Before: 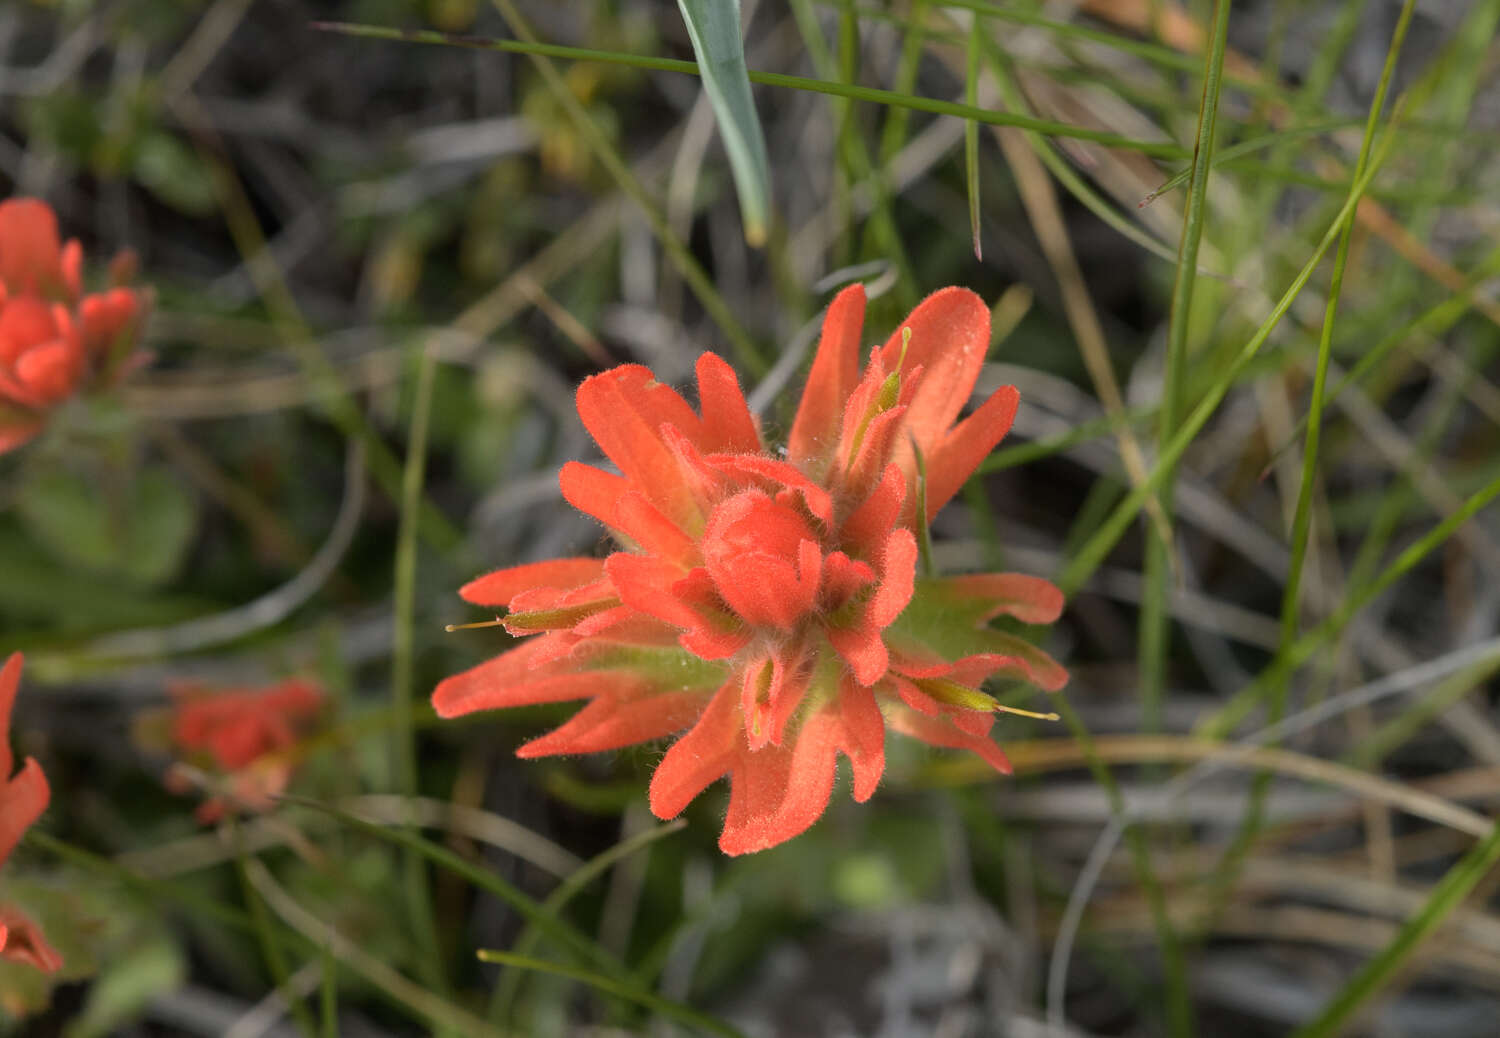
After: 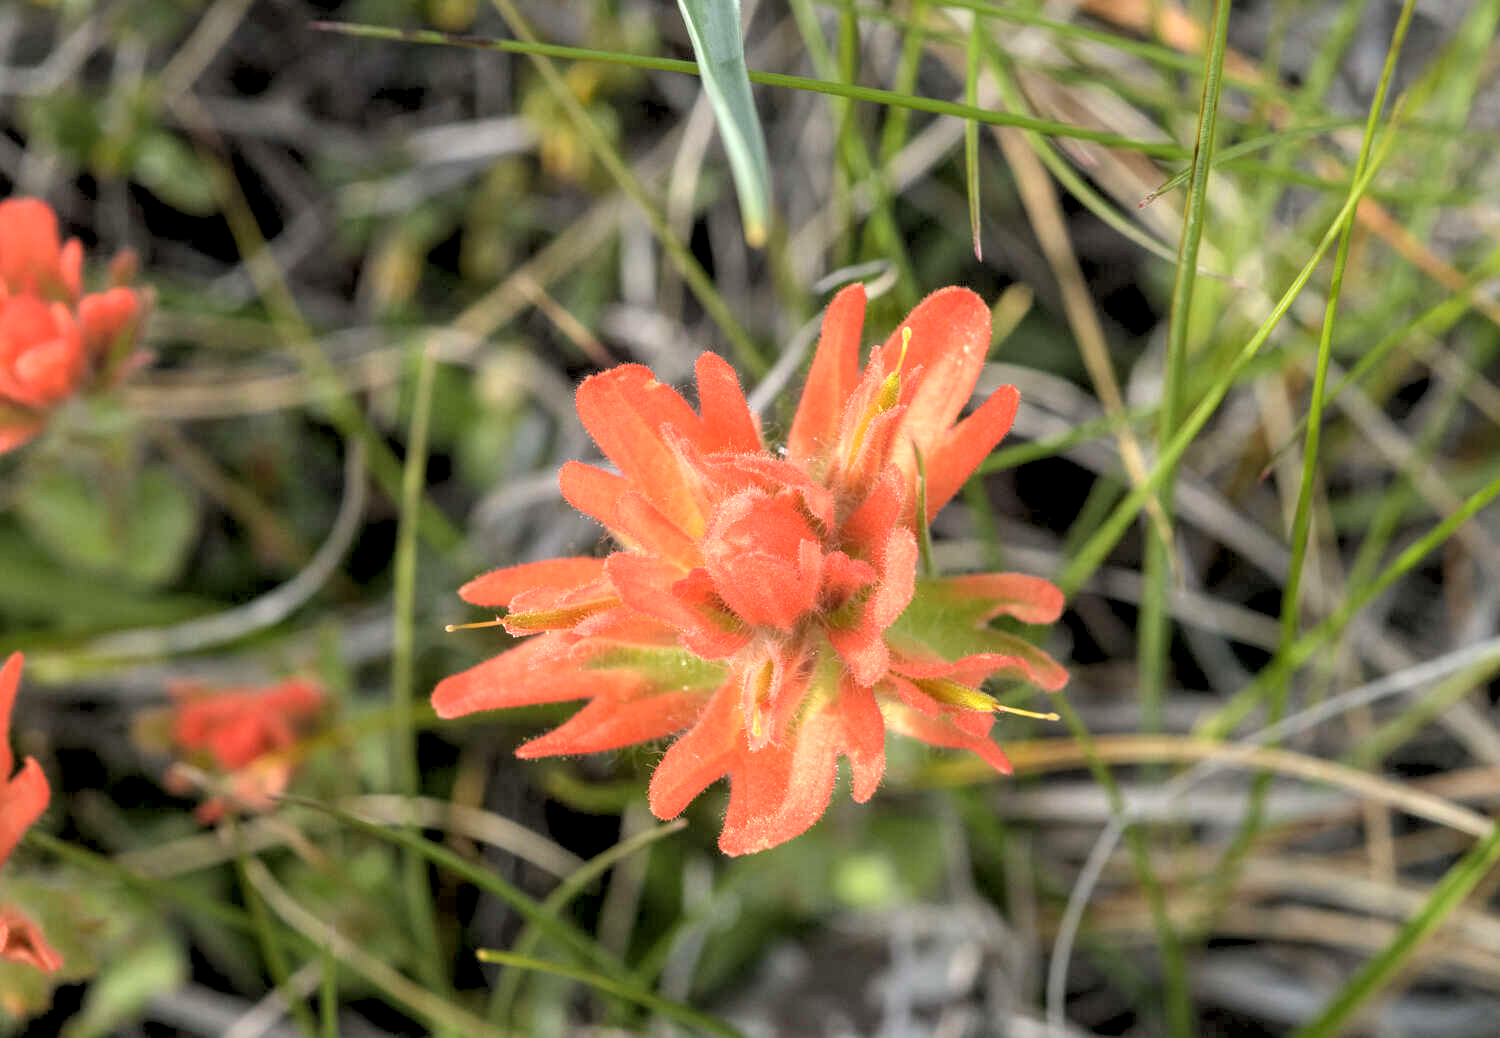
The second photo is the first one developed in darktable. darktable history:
rgb levels: levels [[0.013, 0.434, 0.89], [0, 0.5, 1], [0, 0.5, 1]]
exposure: exposure 0.722 EV, compensate highlight preservation false
local contrast: on, module defaults
